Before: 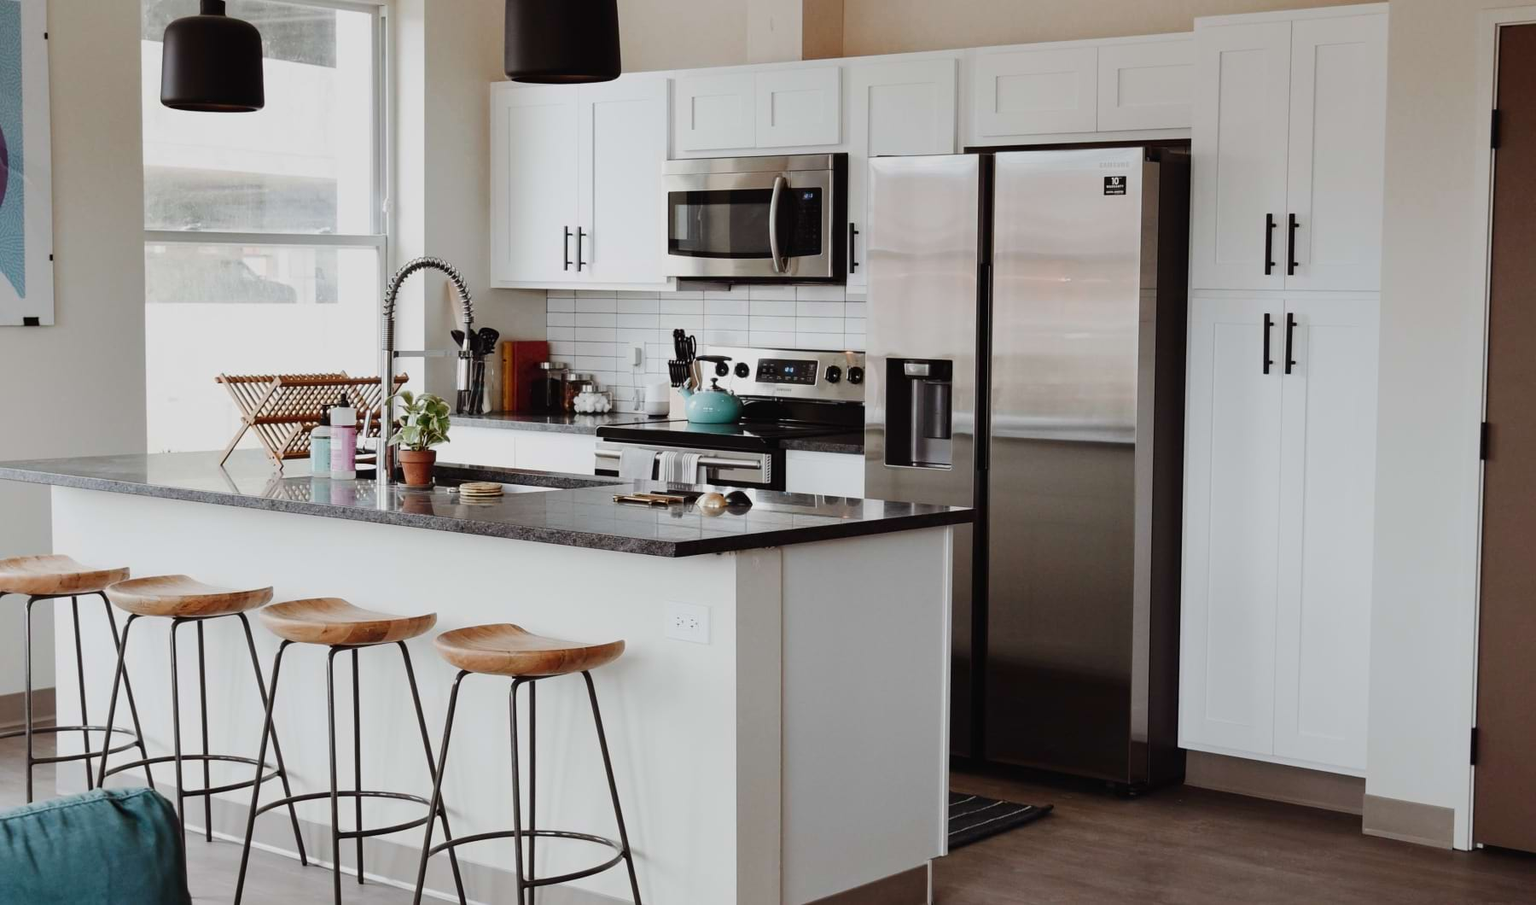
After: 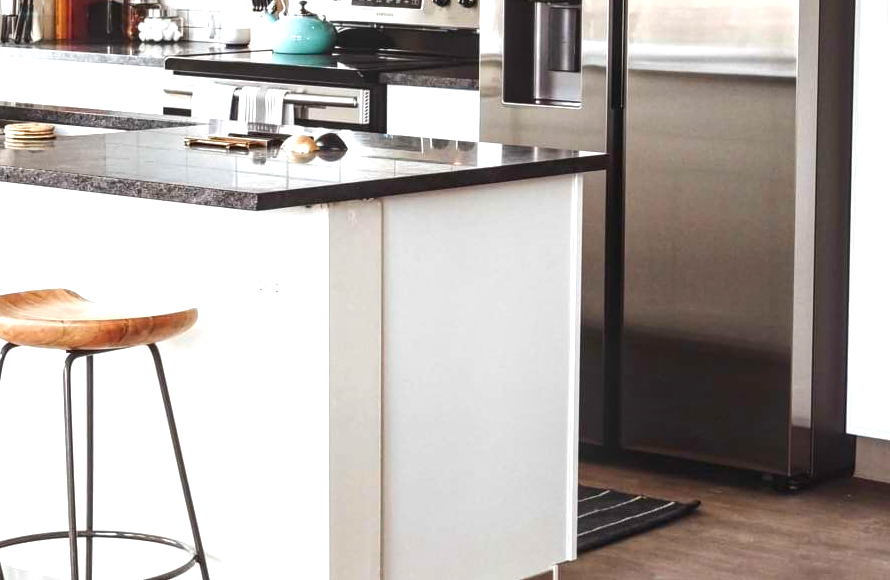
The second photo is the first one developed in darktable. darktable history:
local contrast: on, module defaults
exposure: black level correction 0, exposure 1.379 EV, compensate exposure bias true, compensate highlight preservation false
crop: left 29.672%, top 41.786%, right 20.851%, bottom 3.487%
